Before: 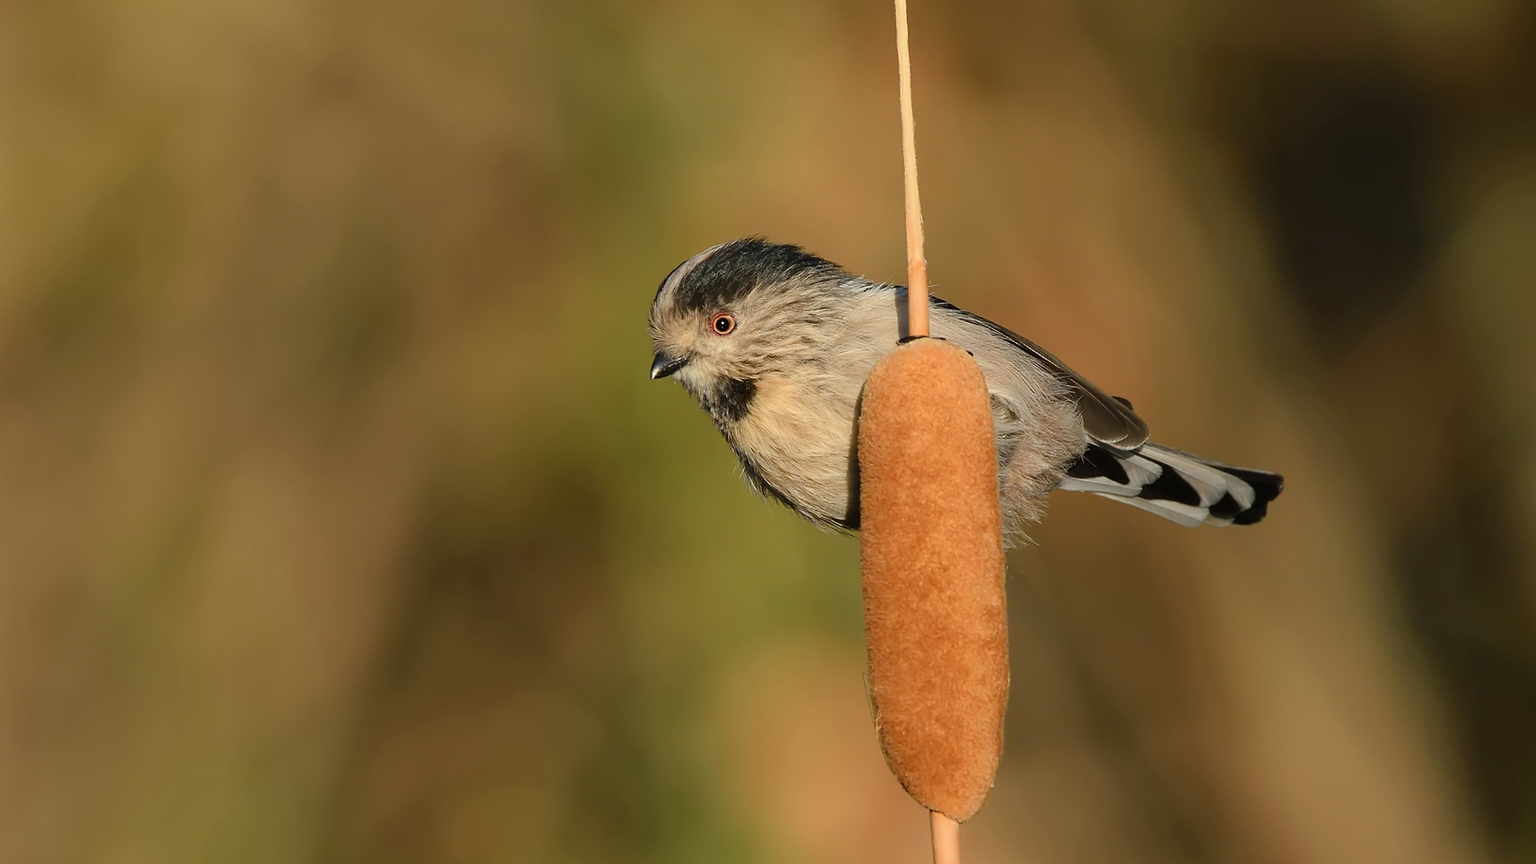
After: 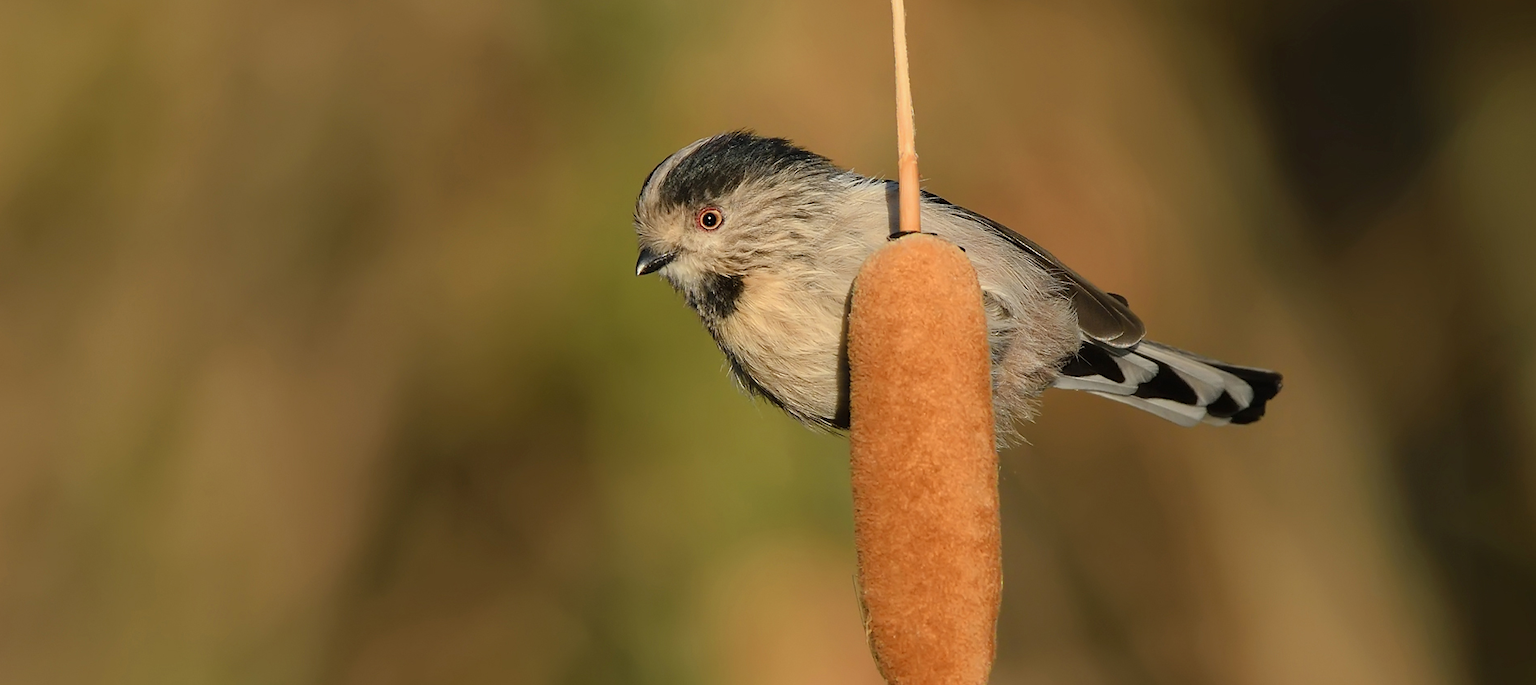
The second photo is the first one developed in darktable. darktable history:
color zones: curves: ch0 [(0, 0.5) (0.143, 0.5) (0.286, 0.5) (0.429, 0.5) (0.571, 0.5) (0.714, 0.476) (0.857, 0.5) (1, 0.5)]; ch2 [(0, 0.5) (0.143, 0.5) (0.286, 0.5) (0.429, 0.5) (0.571, 0.5) (0.714, 0.487) (0.857, 0.5) (1, 0.5)]
crop and rotate: left 1.858%, top 12.788%, right 0.205%, bottom 9.462%
